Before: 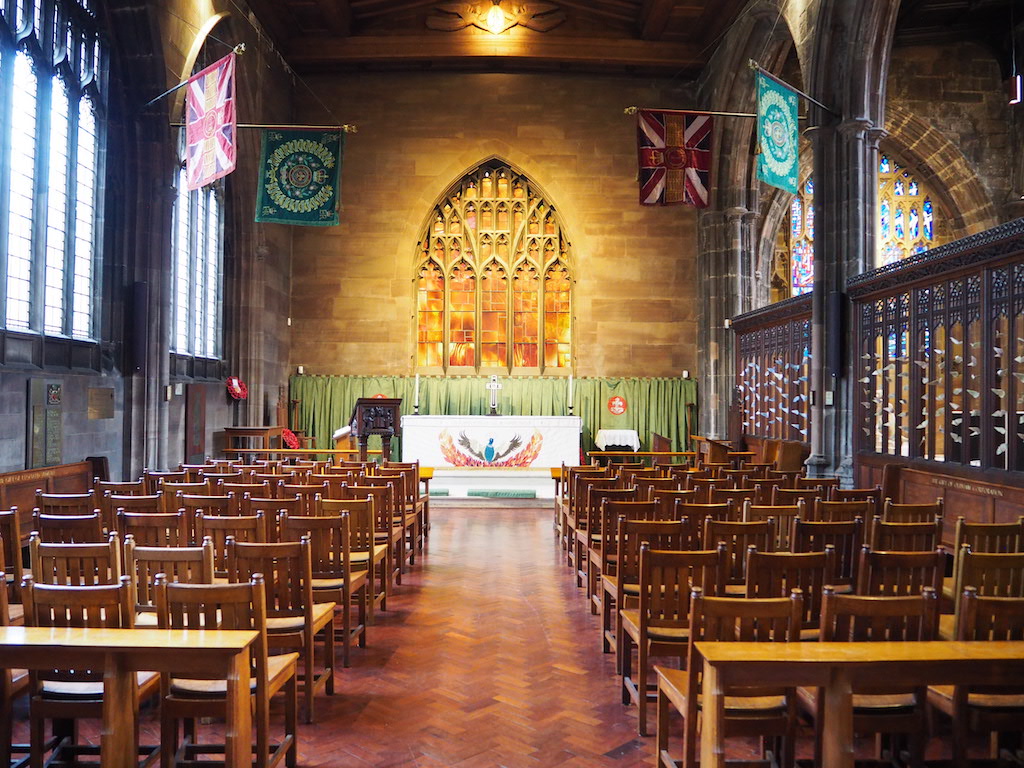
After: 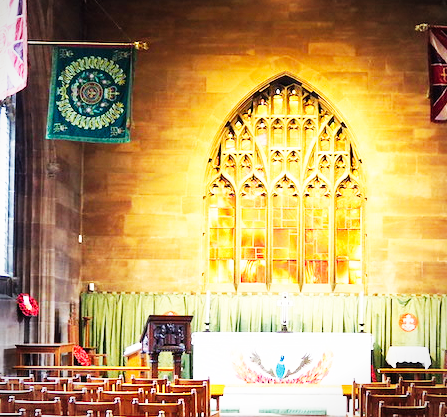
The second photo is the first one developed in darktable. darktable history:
base curve: curves: ch0 [(0, 0) (0.007, 0.004) (0.027, 0.03) (0.046, 0.07) (0.207, 0.54) (0.442, 0.872) (0.673, 0.972) (1, 1)], preserve colors none
crop: left 20.442%, top 10.863%, right 35.809%, bottom 34.742%
vignetting: fall-off start 97.32%, fall-off radius 78.27%, width/height ratio 1.106, unbound false
